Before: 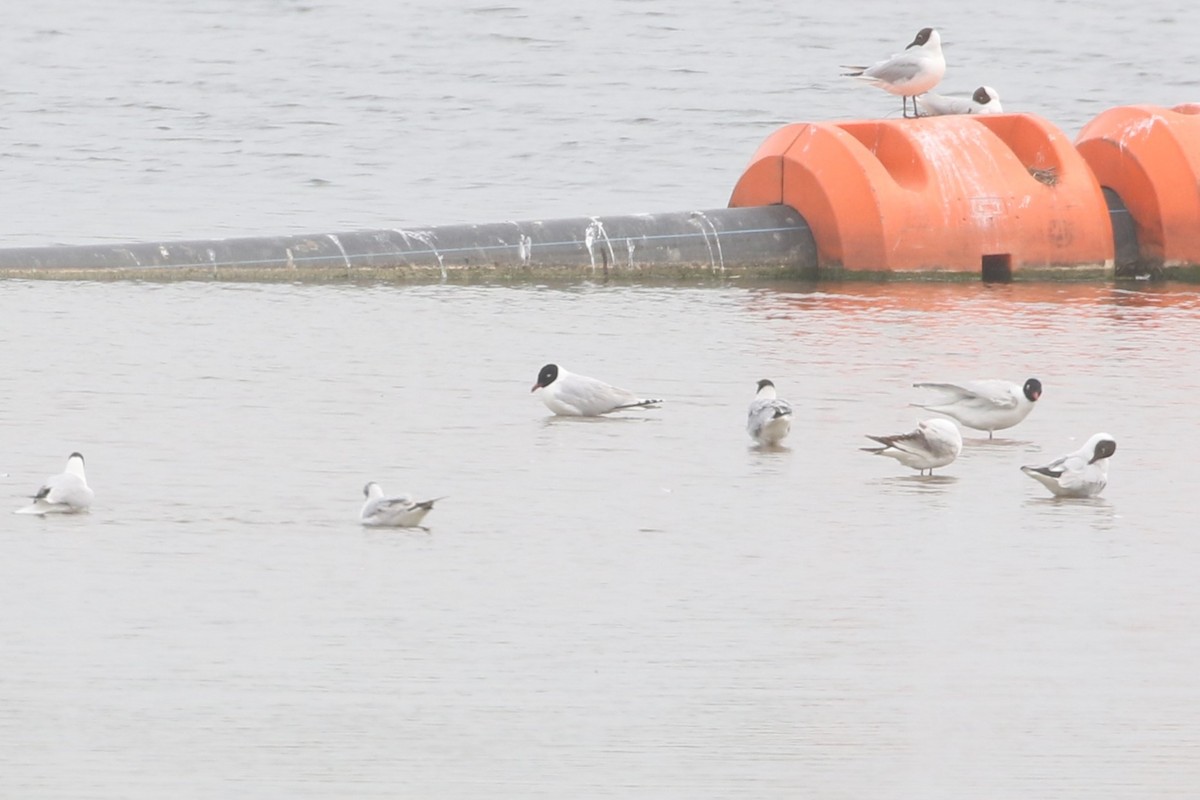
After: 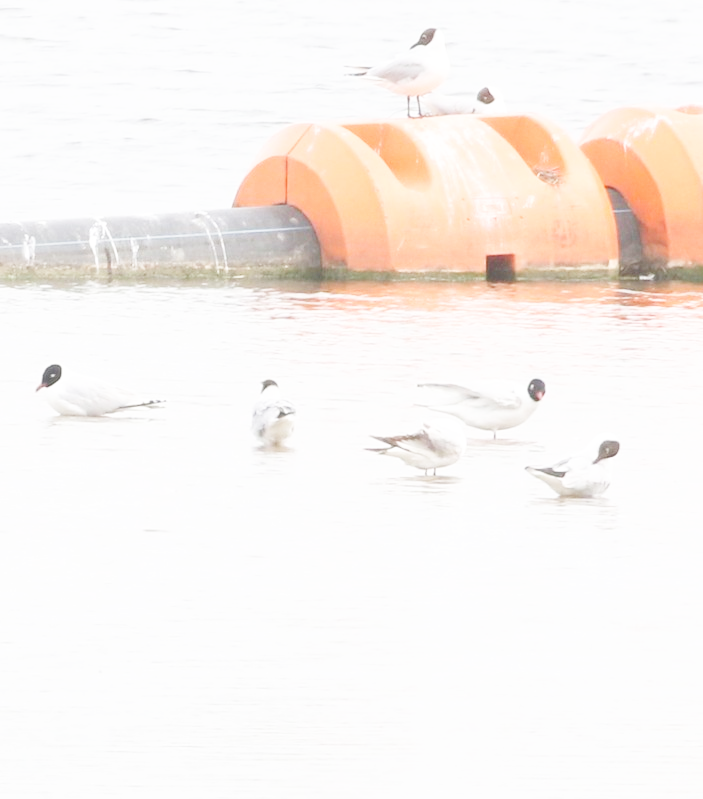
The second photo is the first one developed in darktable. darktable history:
base curve: curves: ch0 [(0, 0.003) (0.001, 0.002) (0.006, 0.004) (0.02, 0.022) (0.048, 0.086) (0.094, 0.234) (0.162, 0.431) (0.258, 0.629) (0.385, 0.8) (0.548, 0.918) (0.751, 0.988) (1, 1)], preserve colors none
crop: left 41.402%
